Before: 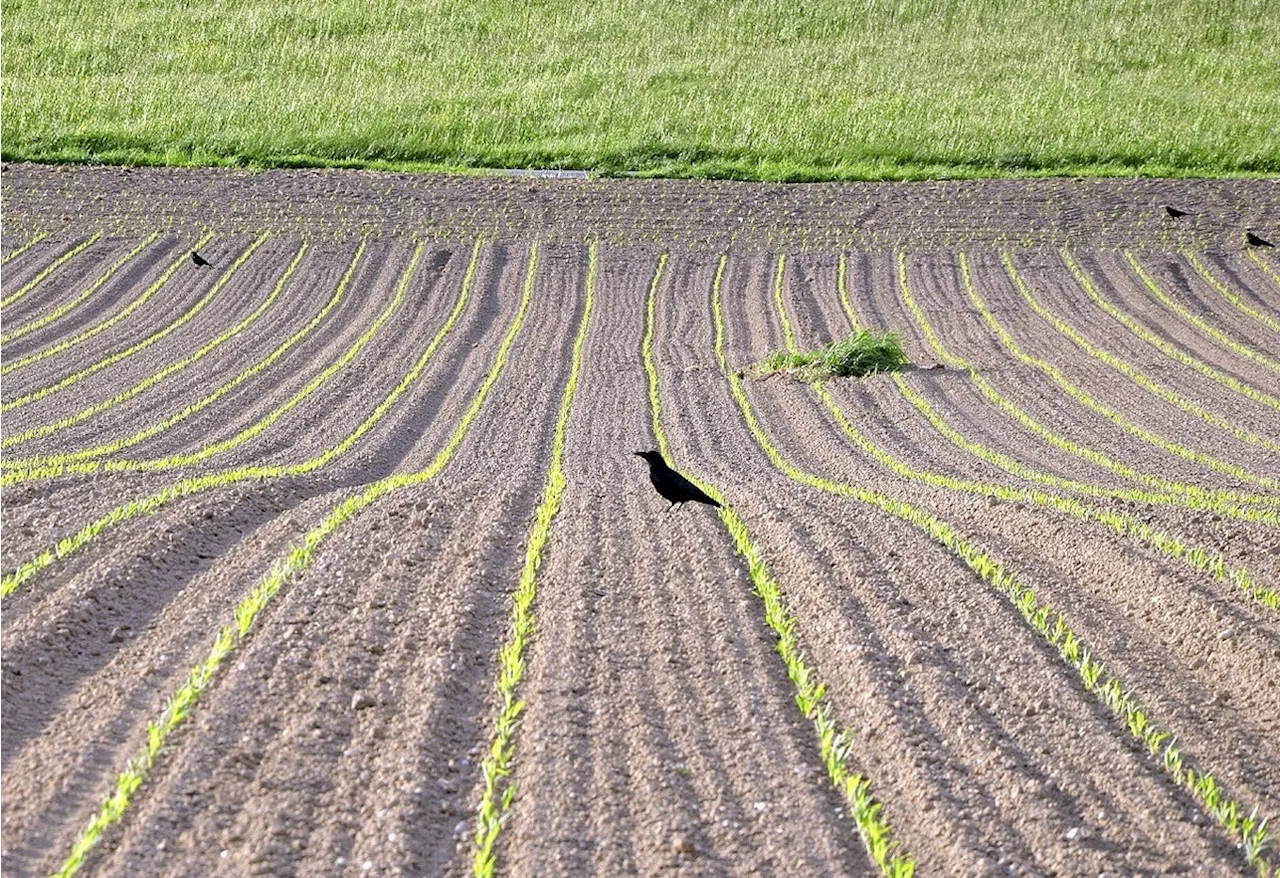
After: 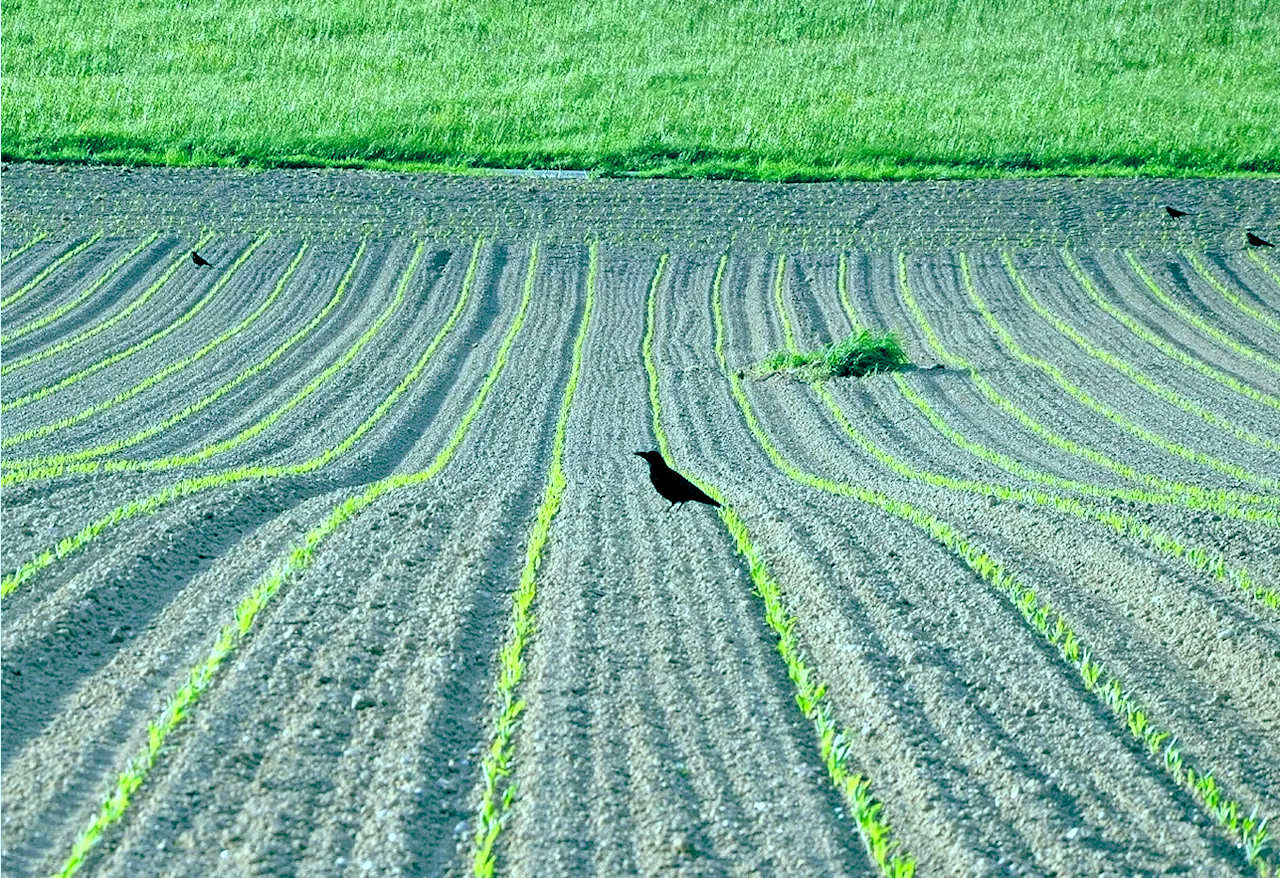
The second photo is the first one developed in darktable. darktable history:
color balance rgb: highlights gain › luminance 15.503%, highlights gain › chroma 3.957%, highlights gain › hue 209.91°, global offset › luminance -0.522%, global offset › chroma 0.903%, global offset › hue 174.51°, perceptual saturation grading › global saturation 19.496%, global vibrance 5.943%
